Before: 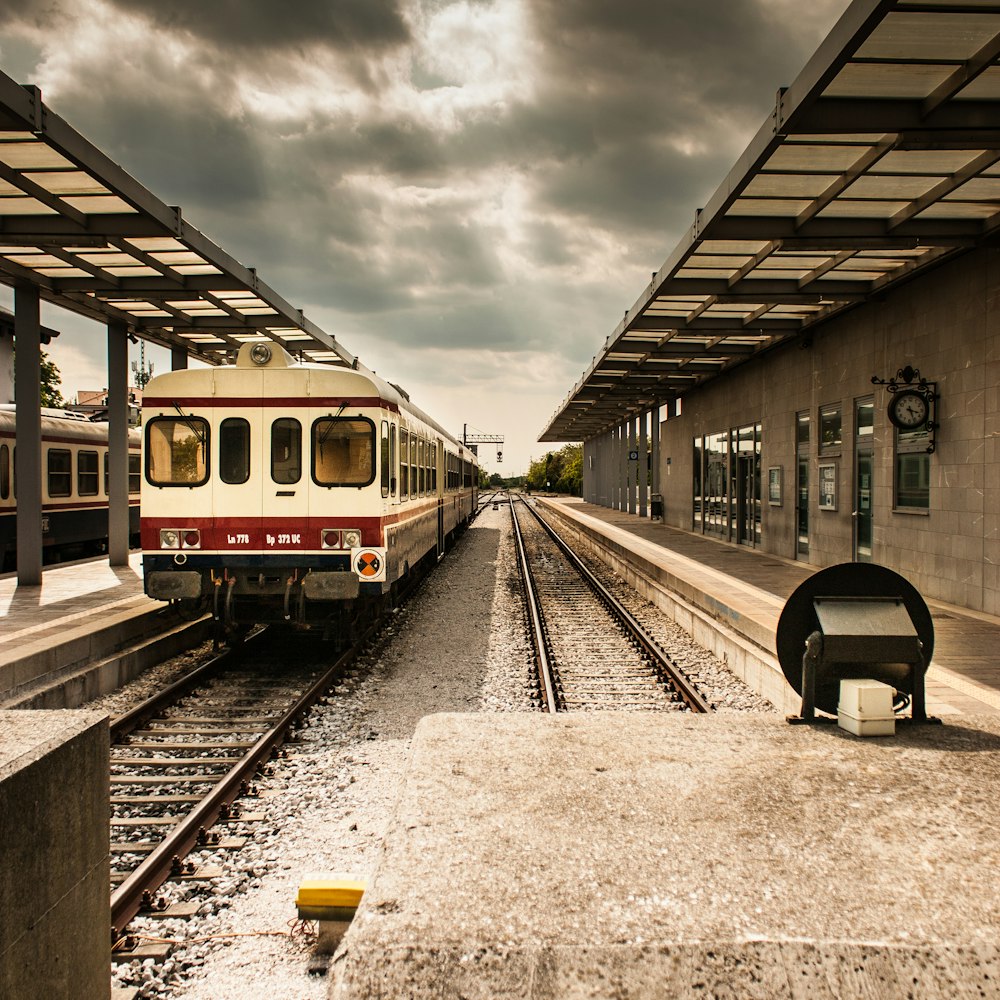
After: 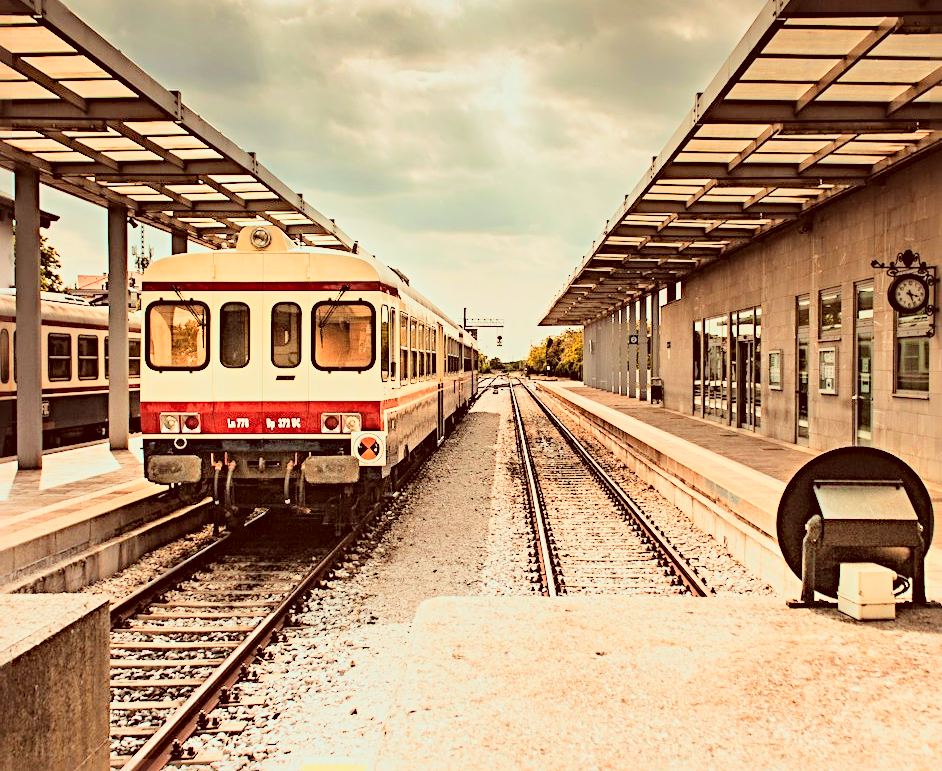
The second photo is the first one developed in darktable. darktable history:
color balance rgb: contrast -30%
crop and rotate: angle 0.03°, top 11.643%, right 5.651%, bottom 11.189%
color zones: curves: ch1 [(0, 0.455) (0.063, 0.455) (0.286, 0.495) (0.429, 0.5) (0.571, 0.5) (0.714, 0.5) (0.857, 0.5) (1, 0.455)]; ch2 [(0, 0.532) (0.063, 0.521) (0.233, 0.447) (0.429, 0.489) (0.571, 0.5) (0.714, 0.5) (0.857, 0.5) (1, 0.532)]
sharpen: radius 4.883
tone curve: curves: ch0 [(0, 0) (0.004, 0) (0.133, 0.071) (0.325, 0.456) (0.832, 0.957) (1, 1)], color space Lab, linked channels, preserve colors none
color correction: highlights a* -7.23, highlights b* -0.161, shadows a* 20.08, shadows b* 11.73
contrast brightness saturation: contrast -0.1, brightness 0.05, saturation 0.08
